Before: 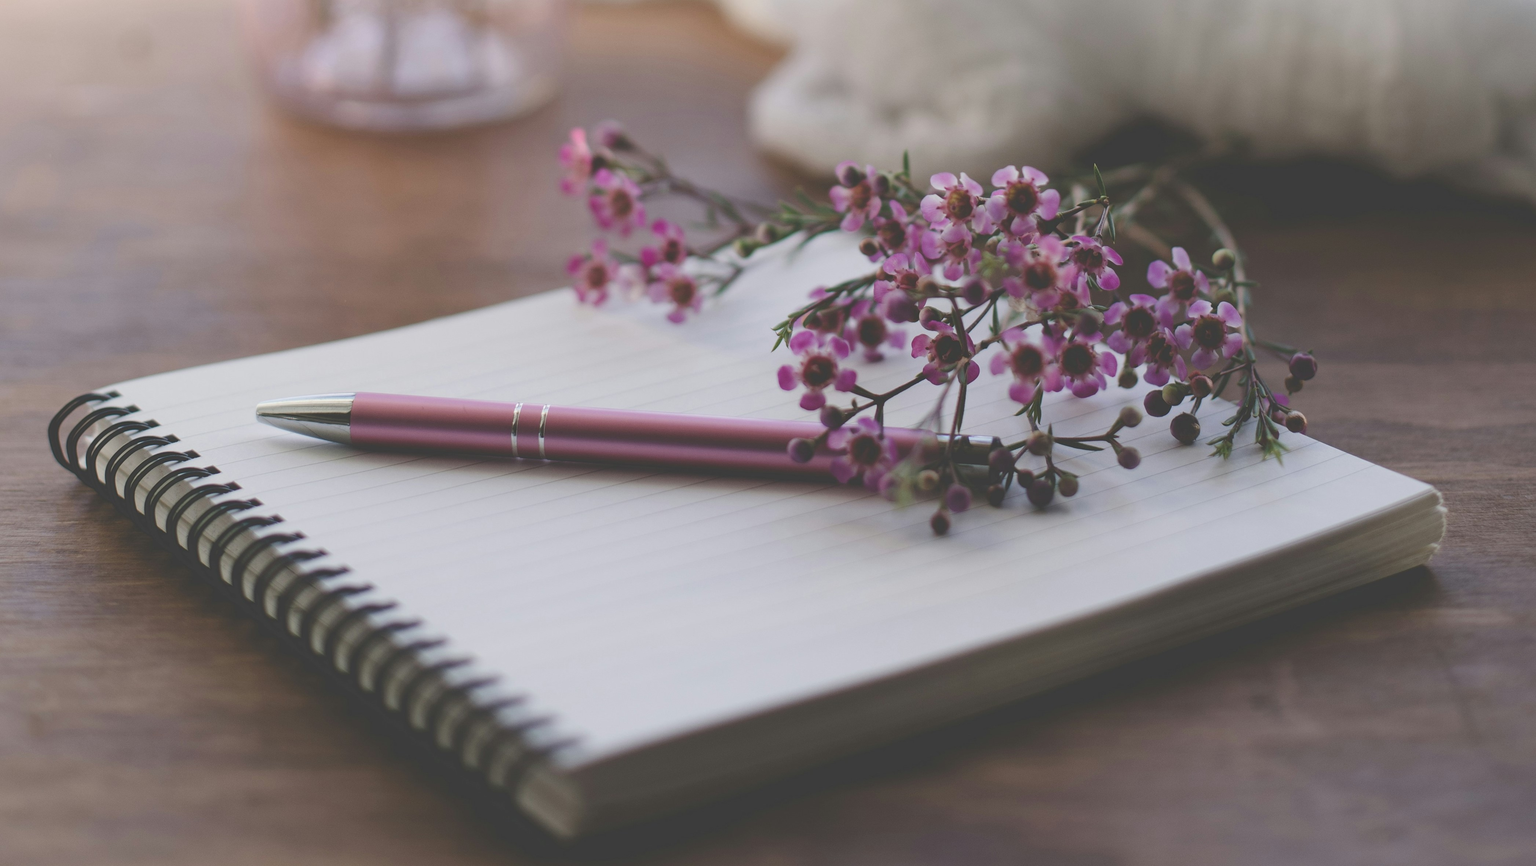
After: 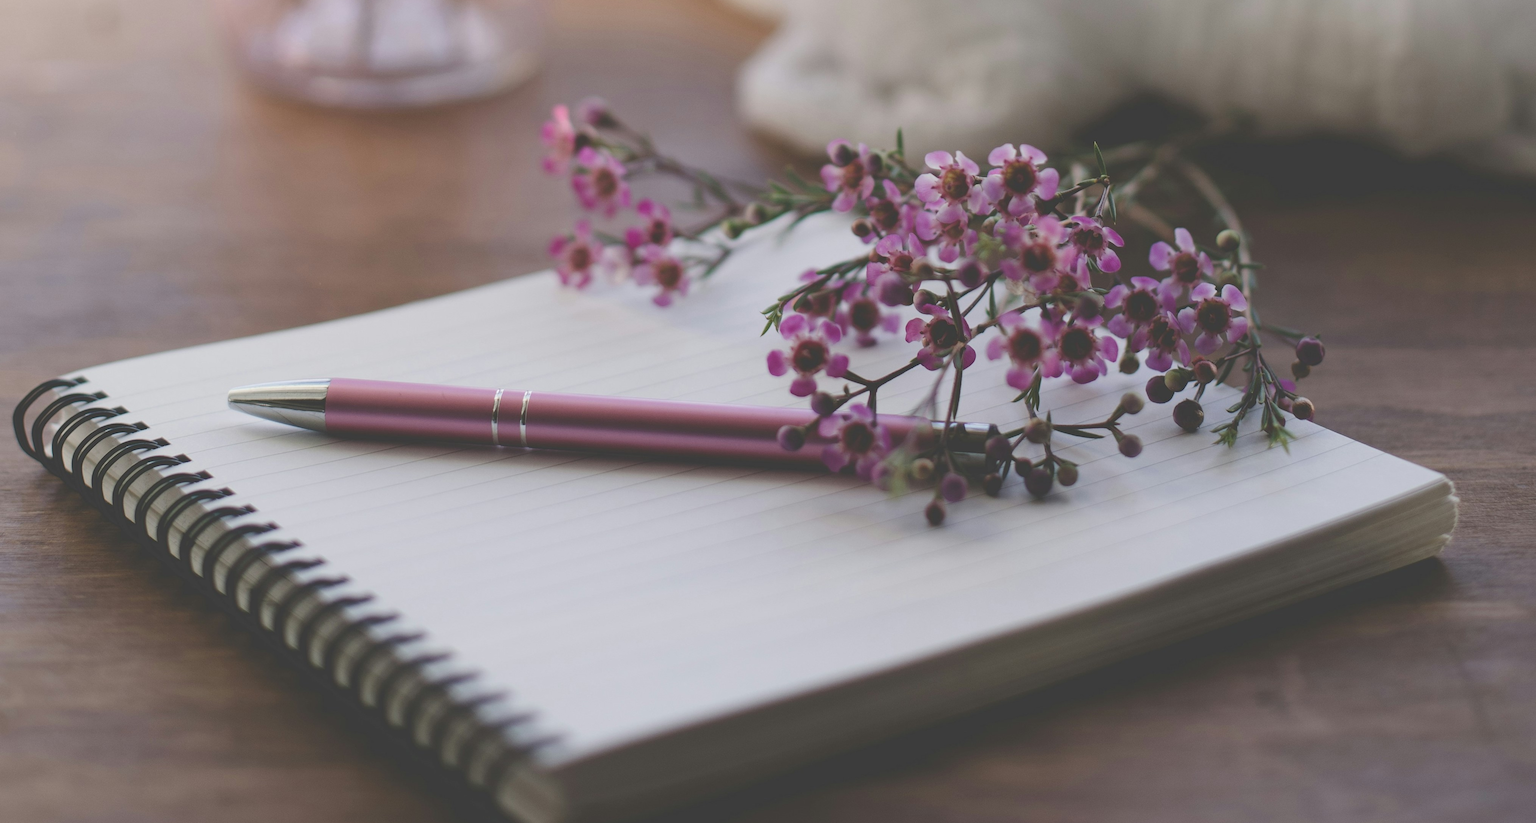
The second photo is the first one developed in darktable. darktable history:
crop: left 2.342%, top 3.107%, right 0.915%, bottom 4.84%
